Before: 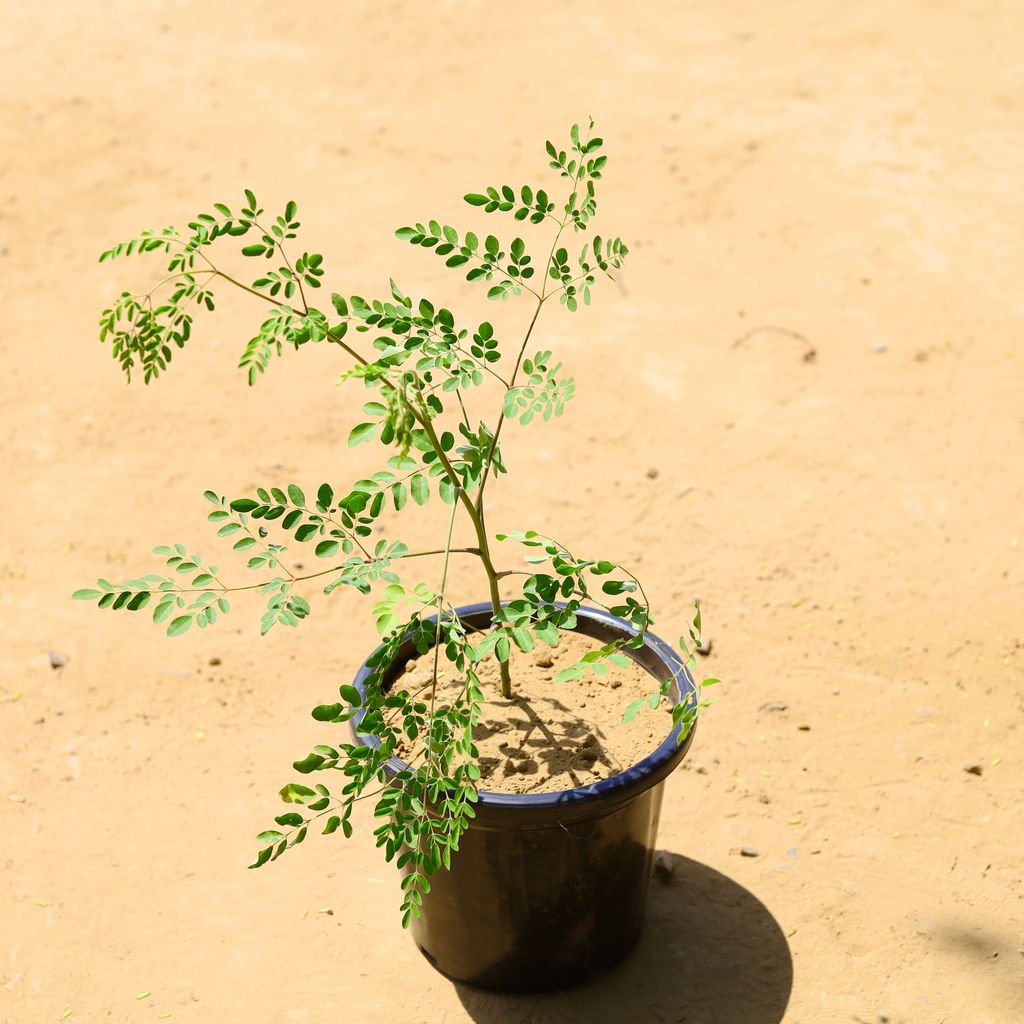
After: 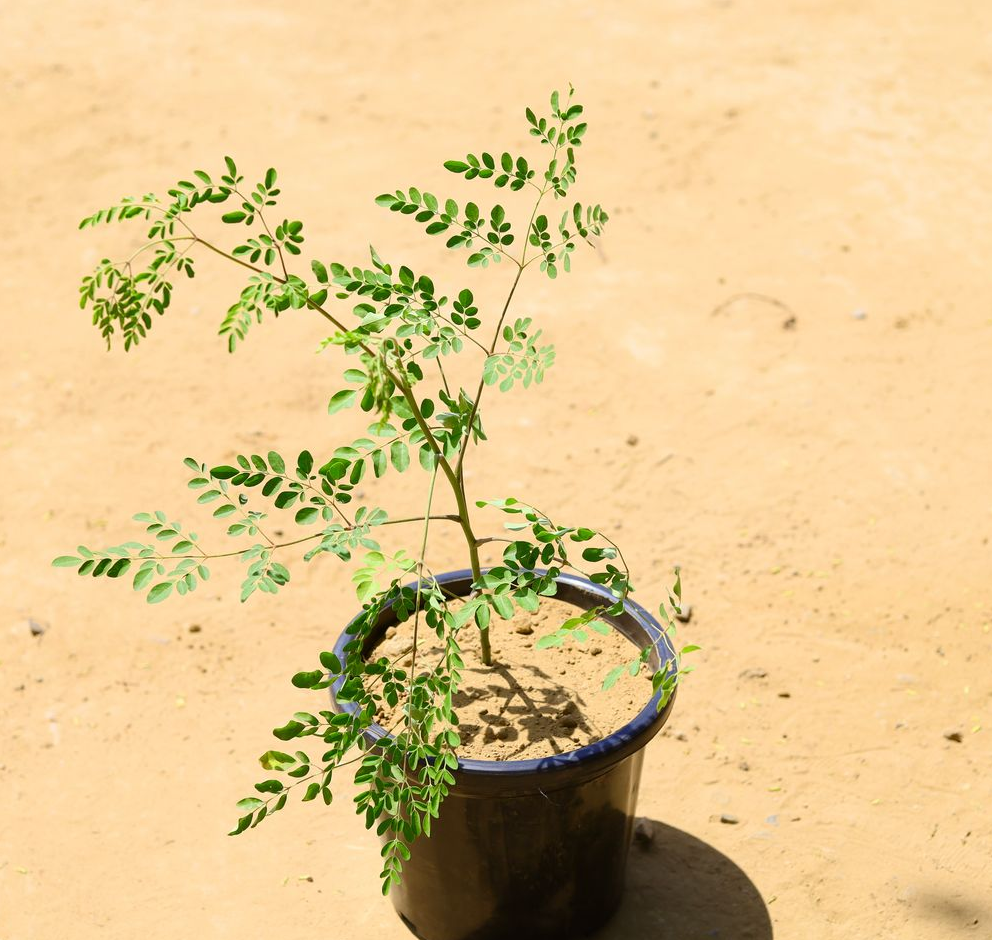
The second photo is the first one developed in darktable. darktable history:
rotate and perspective: automatic cropping original format, crop left 0, crop top 0
crop: left 1.964%, top 3.251%, right 1.122%, bottom 4.933%
